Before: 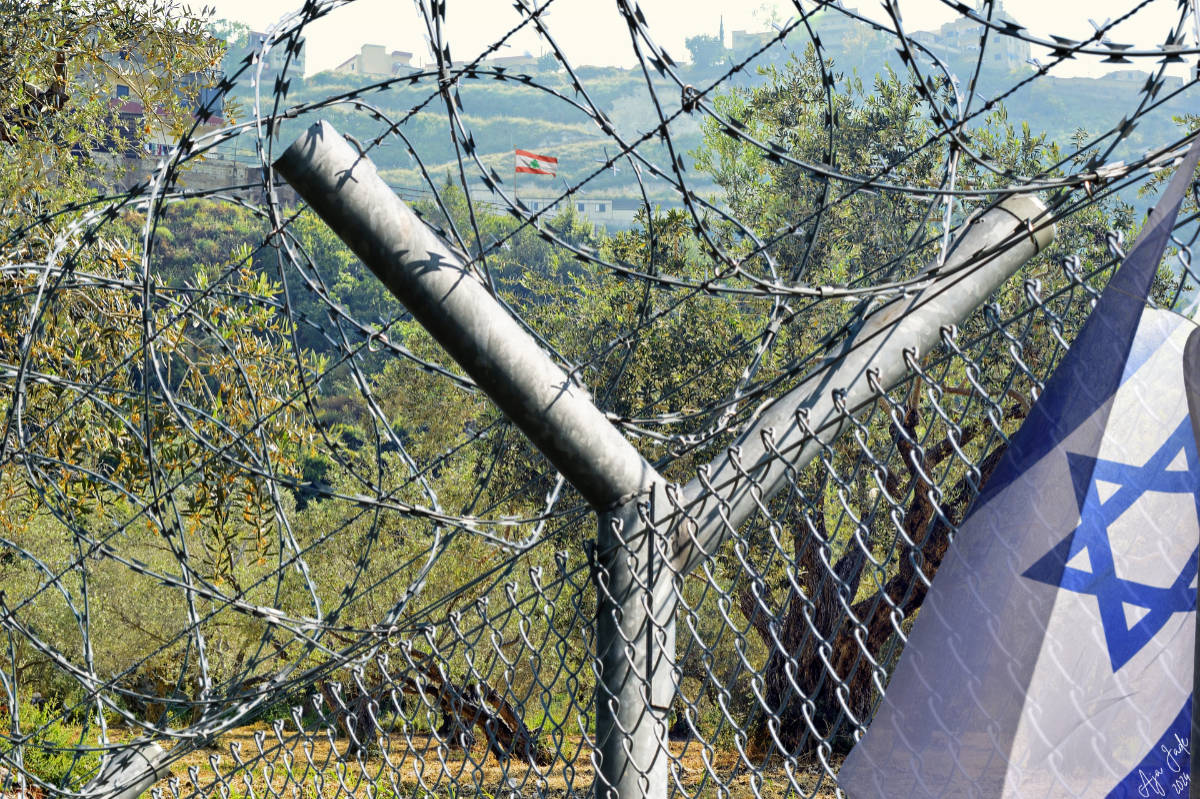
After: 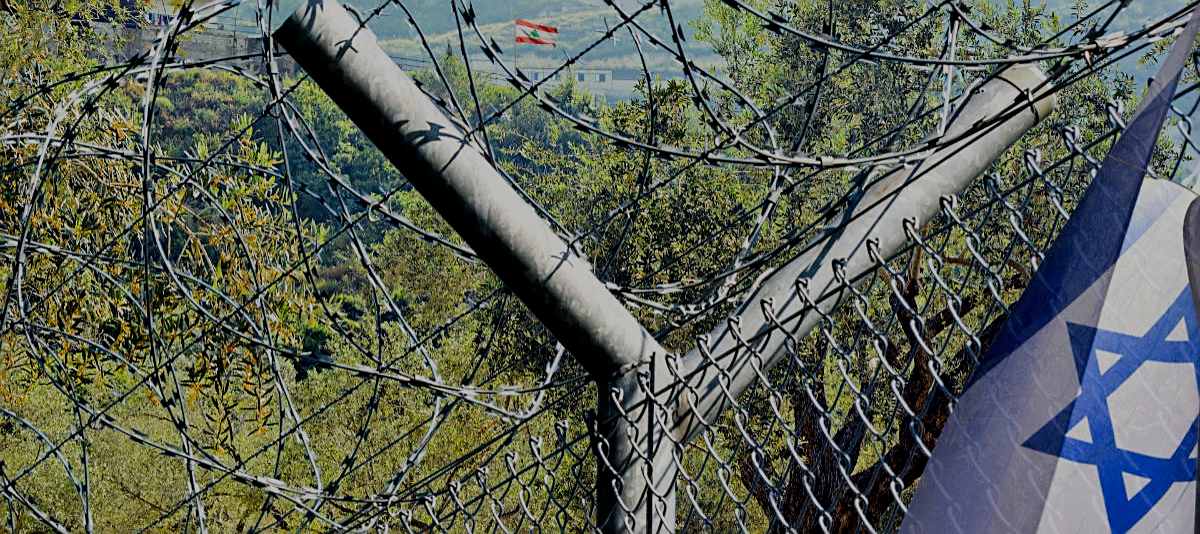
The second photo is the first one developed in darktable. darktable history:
filmic rgb: black relative exposure -6.12 EV, white relative exposure 6.97 EV, threshold 3.06 EV, hardness 2.28, enable highlight reconstruction true
contrast brightness saturation: contrast 0.066, brightness -0.142, saturation 0.12
crop: top 16.352%, bottom 16.691%
sharpen: on, module defaults
